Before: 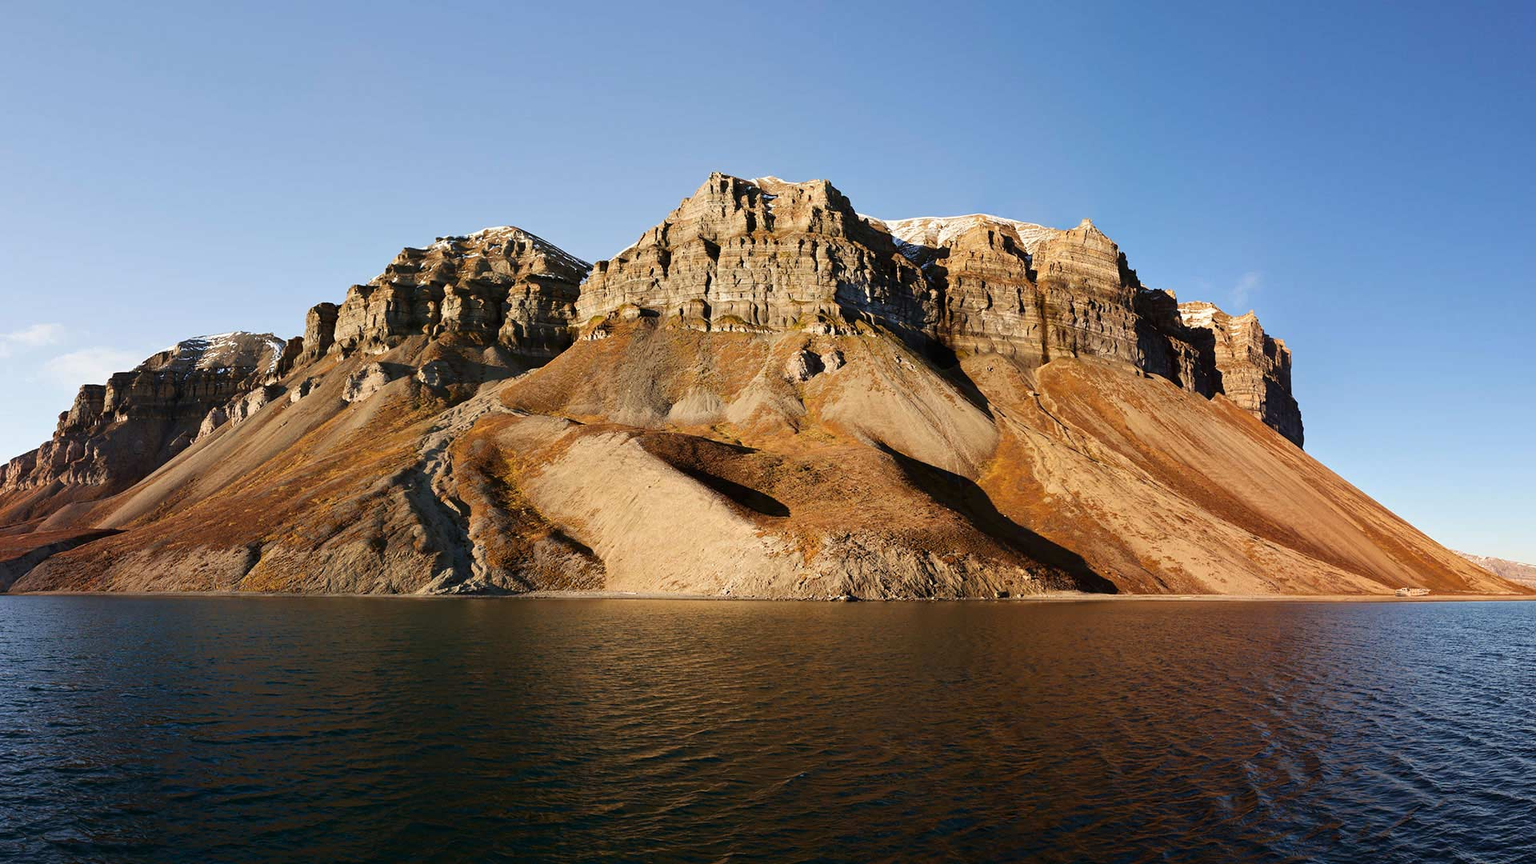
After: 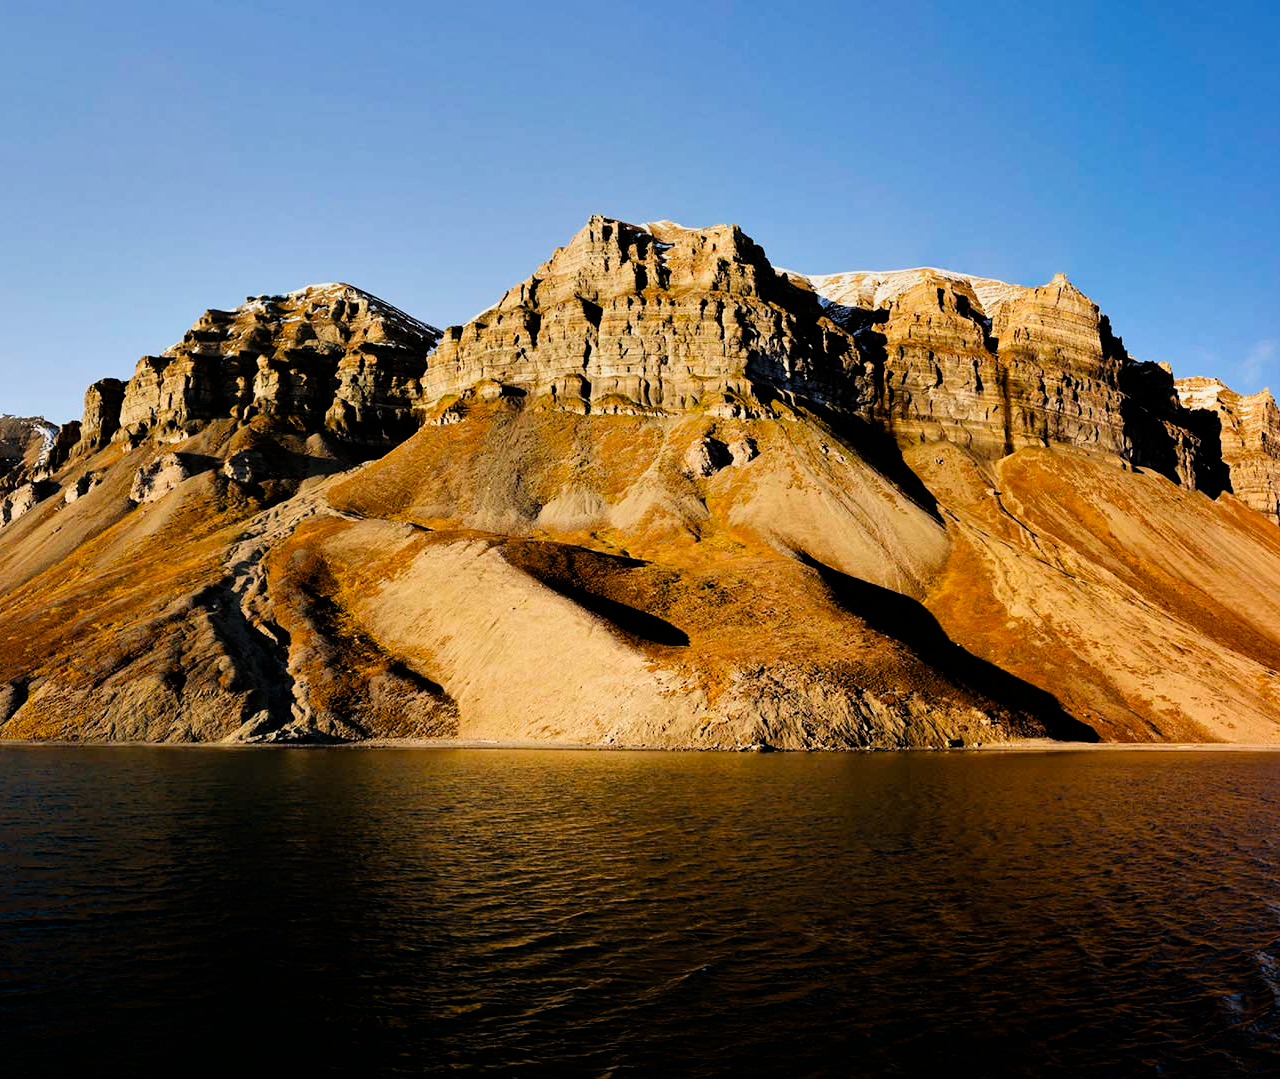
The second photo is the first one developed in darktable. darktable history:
filmic rgb: black relative exposure -5 EV, white relative exposure 3.2 EV, hardness 3.42, contrast 1.2, highlights saturation mix -30%
shadows and highlights: shadows 12, white point adjustment 1.2, soften with gaussian
crop and rotate: left 15.546%, right 17.787%
velvia: strength 32%, mid-tones bias 0.2
